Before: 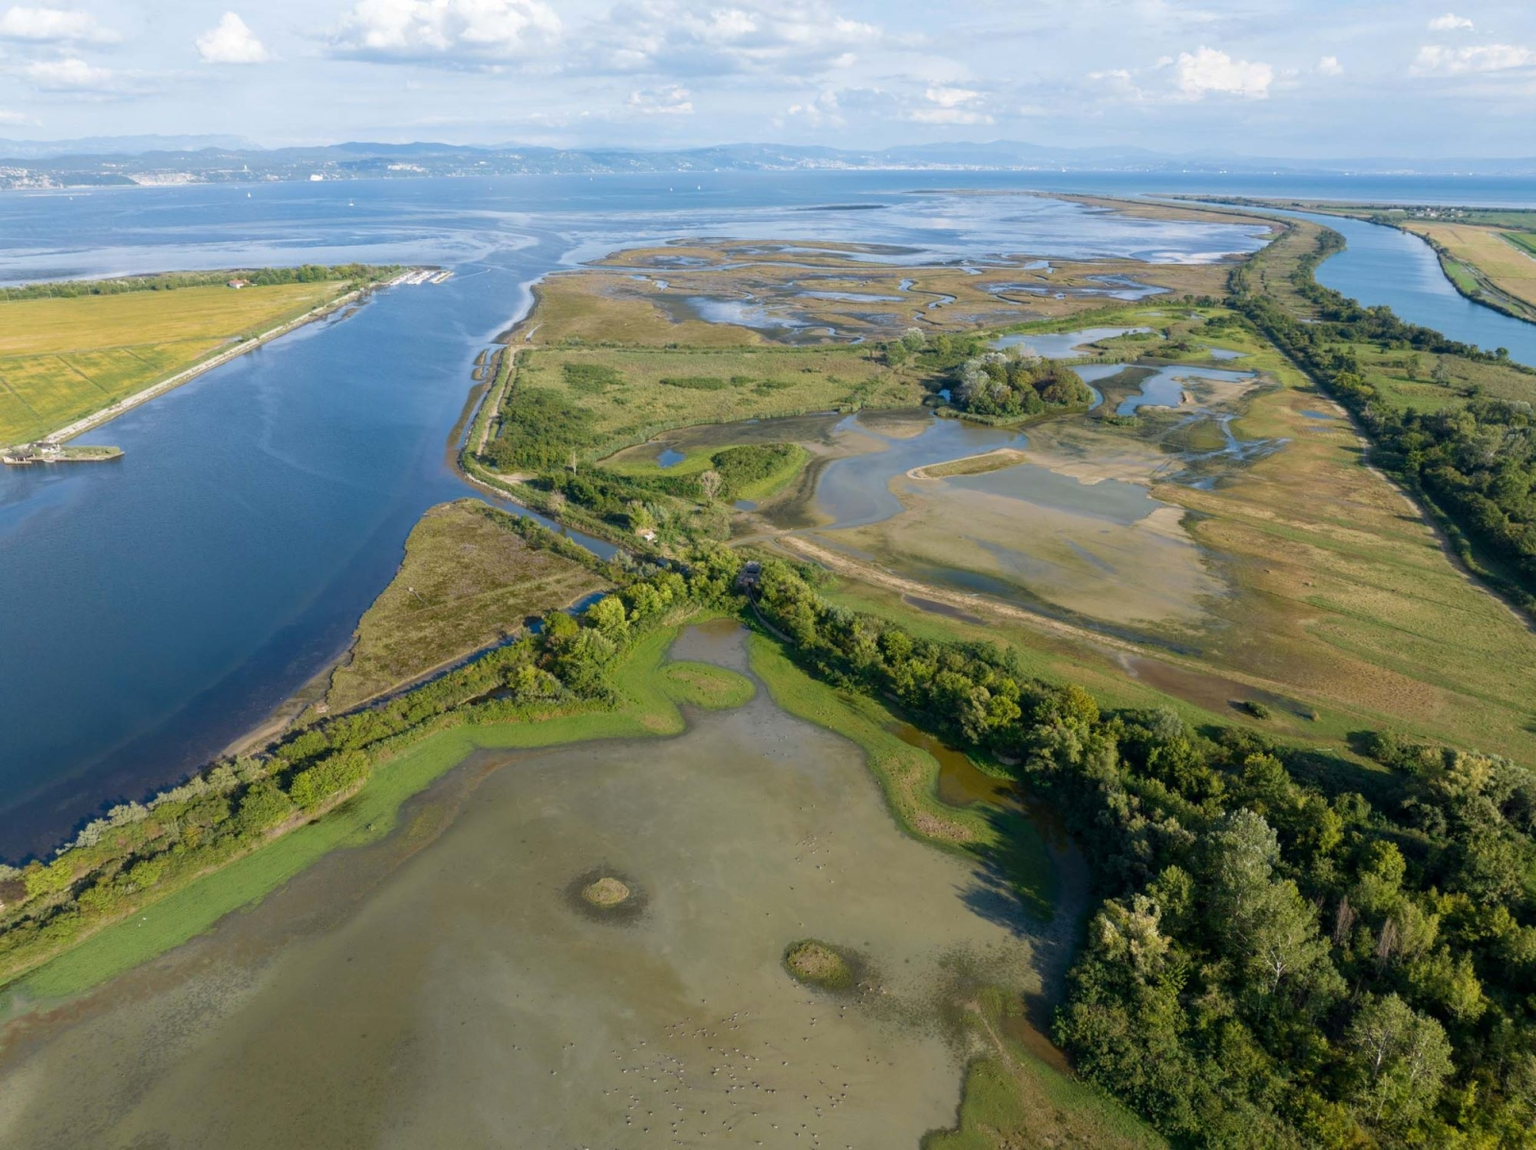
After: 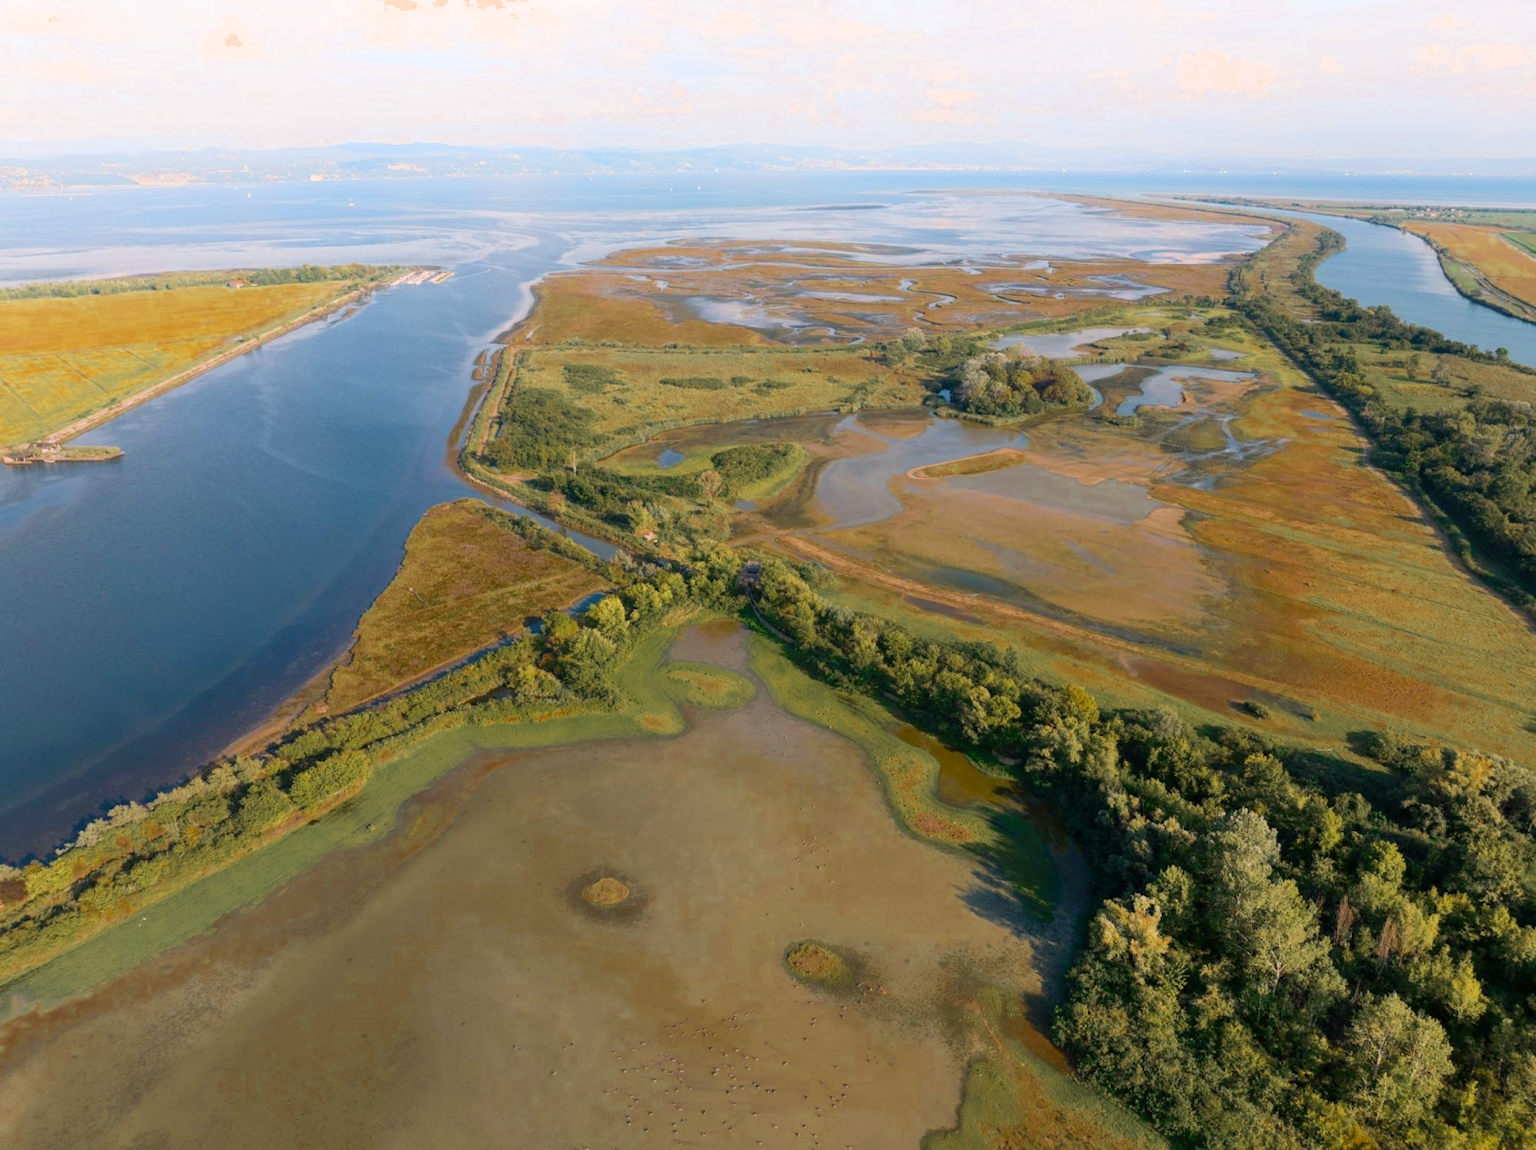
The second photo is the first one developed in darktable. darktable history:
exposure: black level correction 0.002, compensate highlight preservation false
shadows and highlights: highlights 70.7, soften with gaussian
white balance: red 1.127, blue 0.943
color zones: curves: ch0 [(0.11, 0.396) (0.195, 0.36) (0.25, 0.5) (0.303, 0.412) (0.357, 0.544) (0.75, 0.5) (0.967, 0.328)]; ch1 [(0, 0.468) (0.112, 0.512) (0.202, 0.6) (0.25, 0.5) (0.307, 0.352) (0.357, 0.544) (0.75, 0.5) (0.963, 0.524)]
contrast equalizer: octaves 7, y [[0.6 ×6], [0.55 ×6], [0 ×6], [0 ×6], [0 ×6]], mix -0.2
